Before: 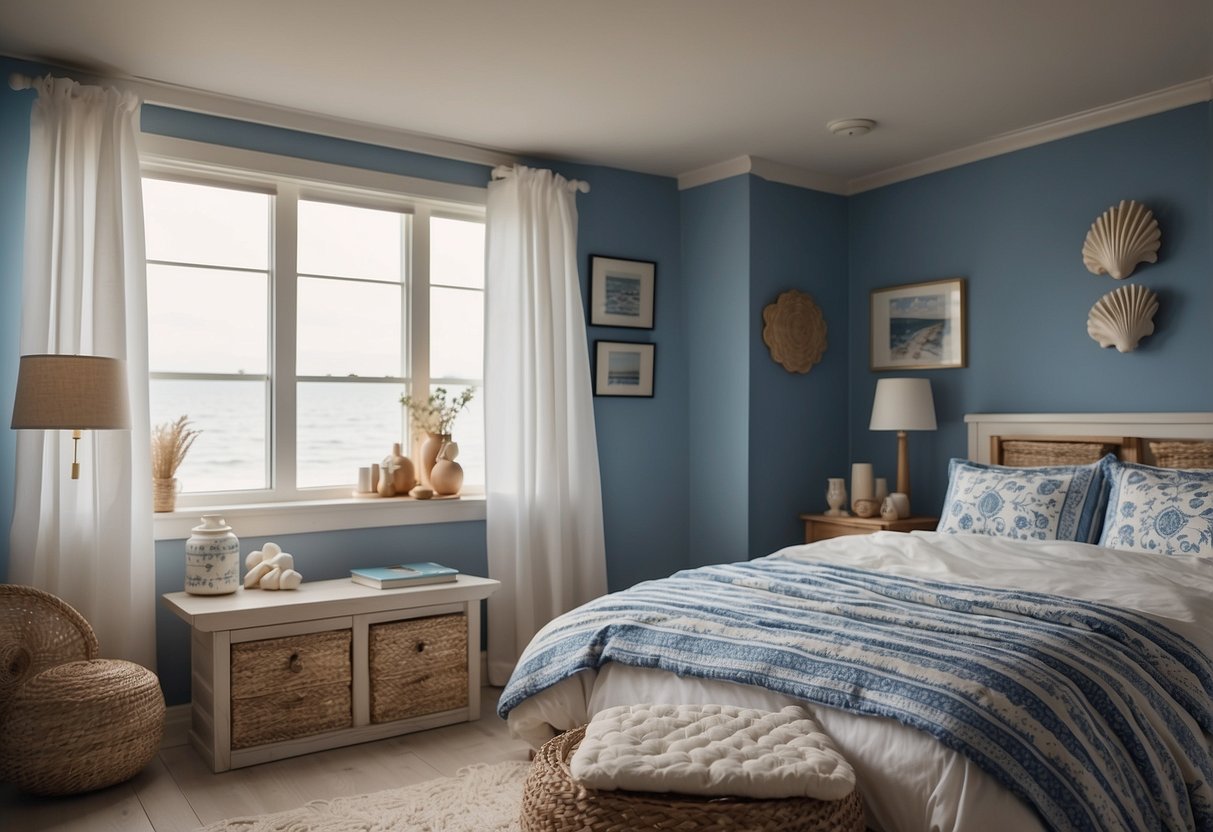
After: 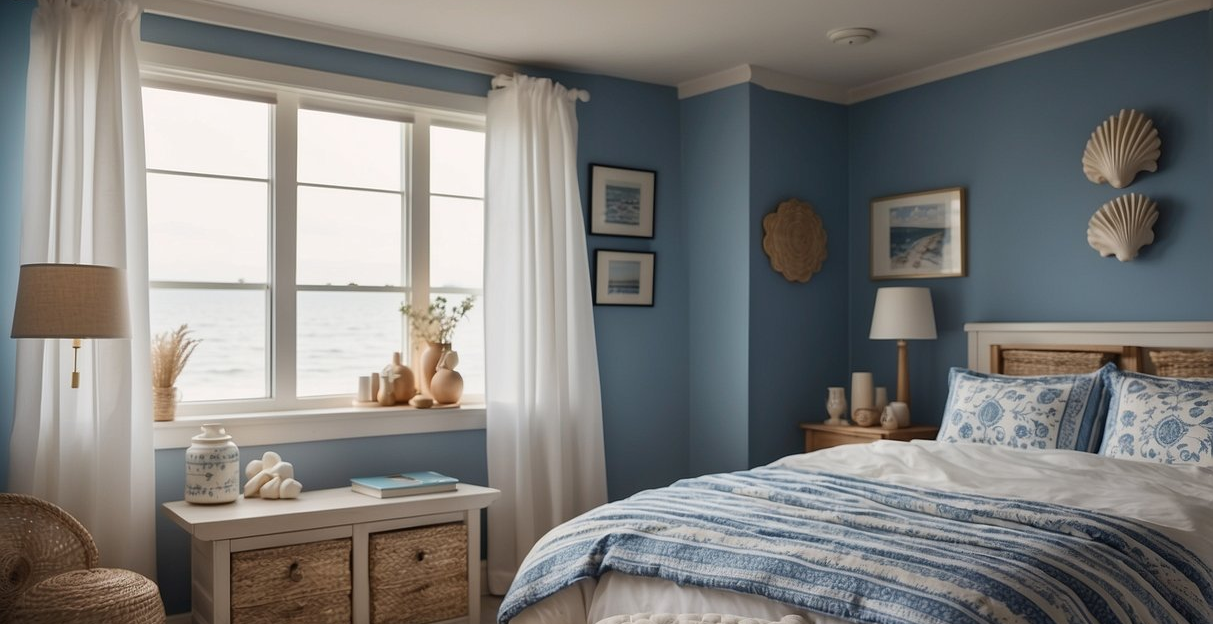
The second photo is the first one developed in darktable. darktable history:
crop: top 11.052%, bottom 13.905%
